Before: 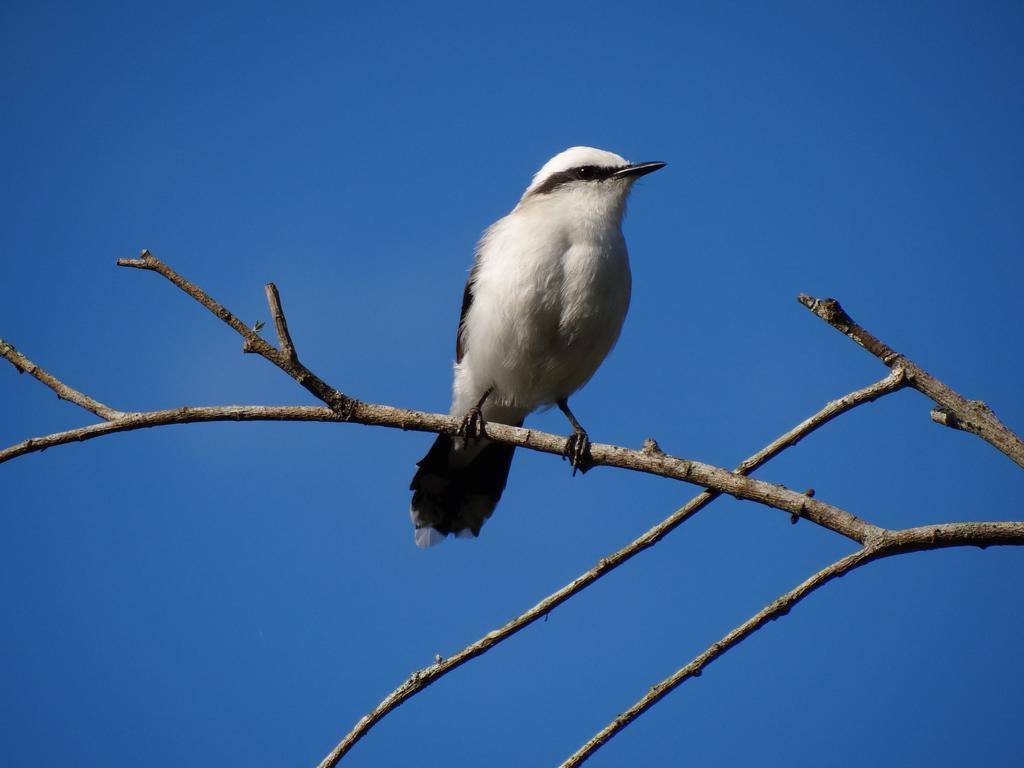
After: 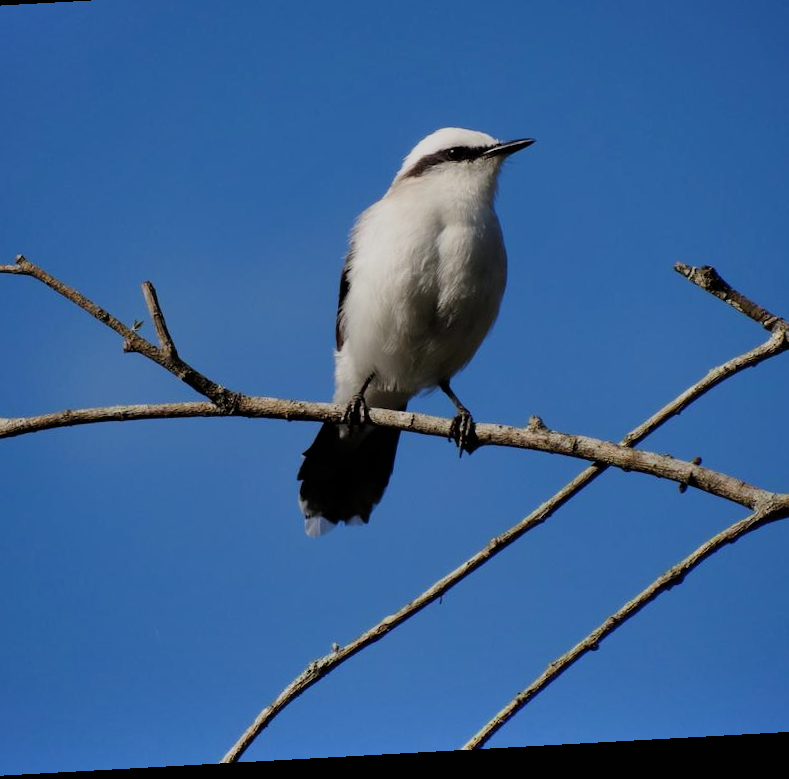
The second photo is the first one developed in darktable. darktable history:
crop and rotate: left 13.15%, top 5.251%, right 12.609%
filmic rgb: hardness 4.17
rotate and perspective: rotation -3.18°, automatic cropping off
shadows and highlights: shadows 43.71, white point adjustment -1.46, soften with gaussian
